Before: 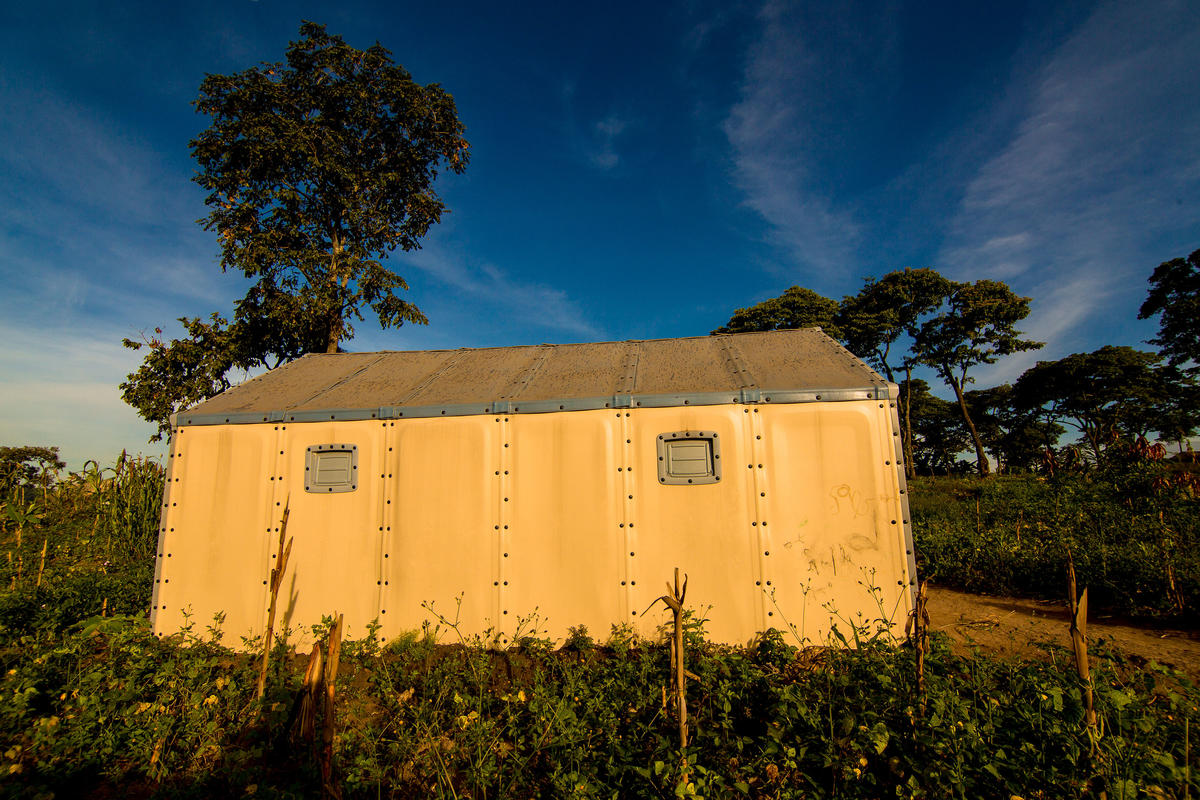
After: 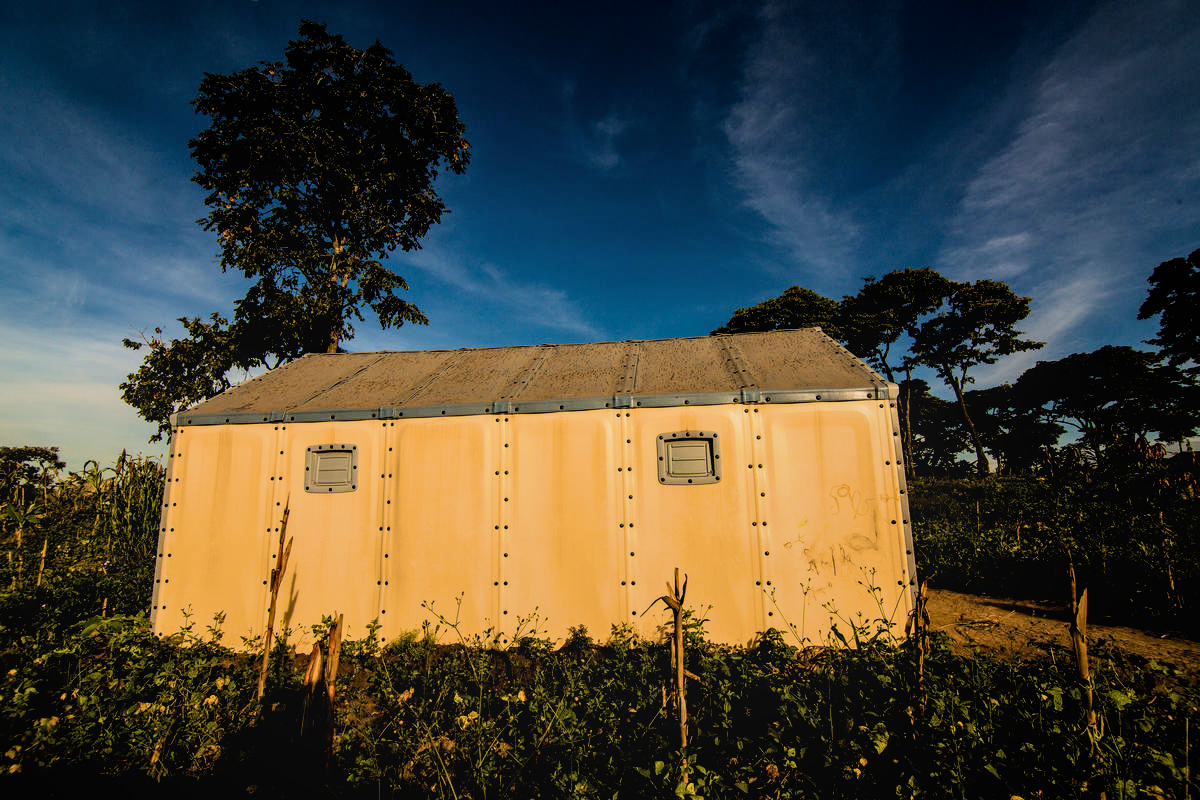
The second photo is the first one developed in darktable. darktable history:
filmic rgb: black relative exposure -4 EV, white relative exposure 3 EV, hardness 3.02, contrast 1.5
local contrast: detail 110%
exposure: compensate highlight preservation false
